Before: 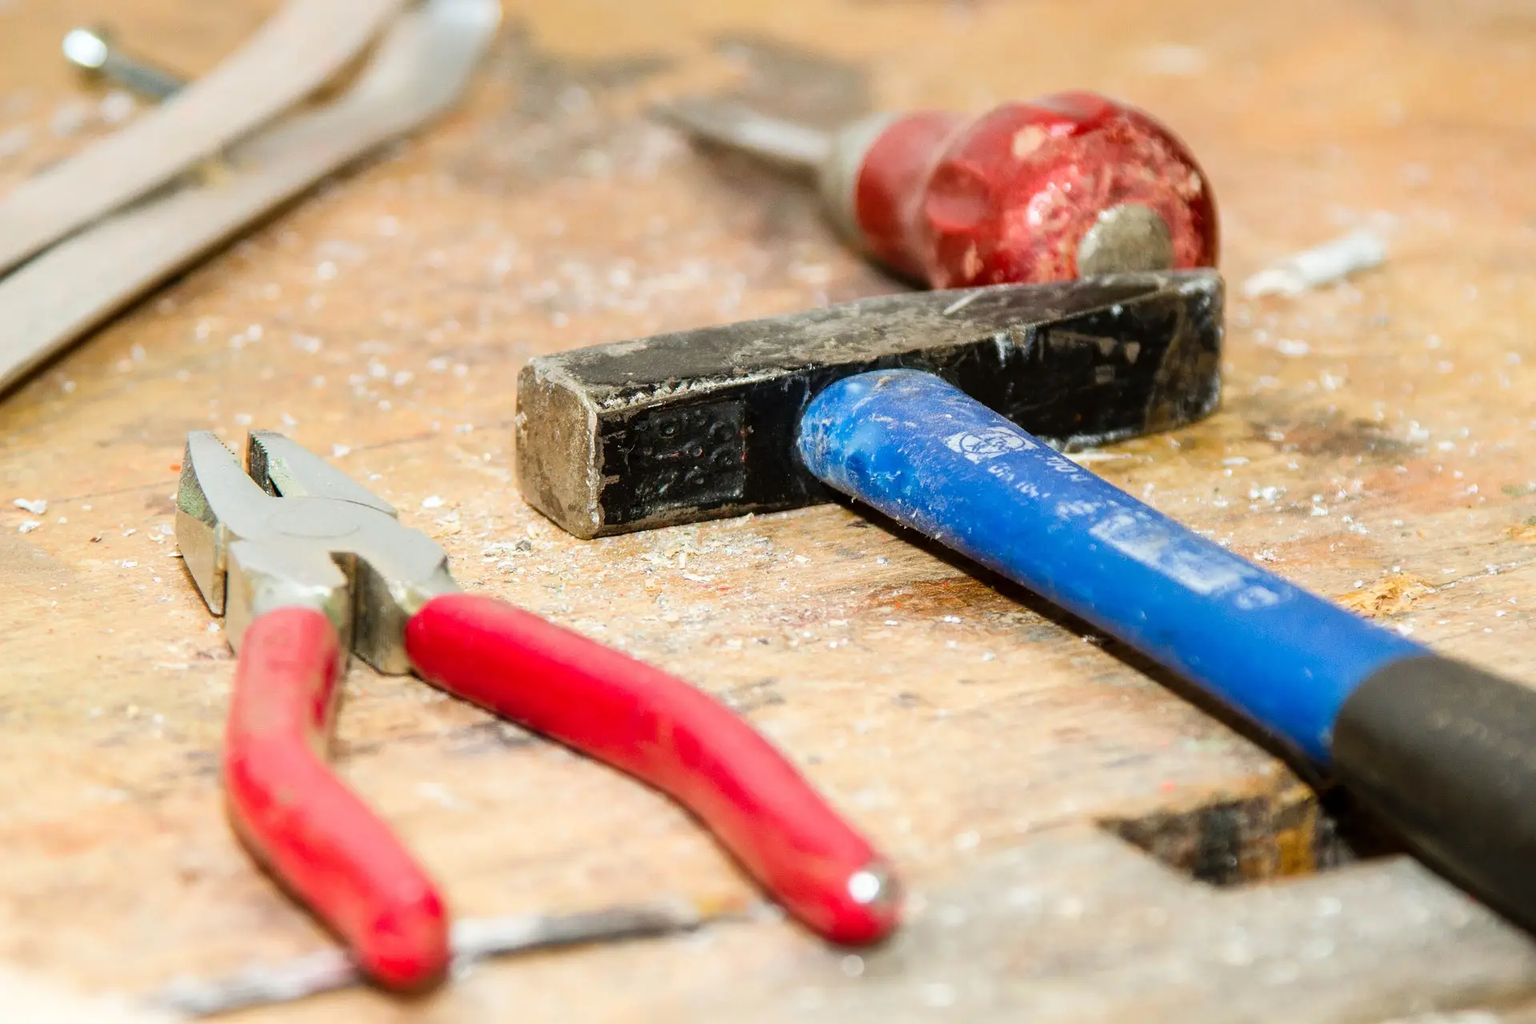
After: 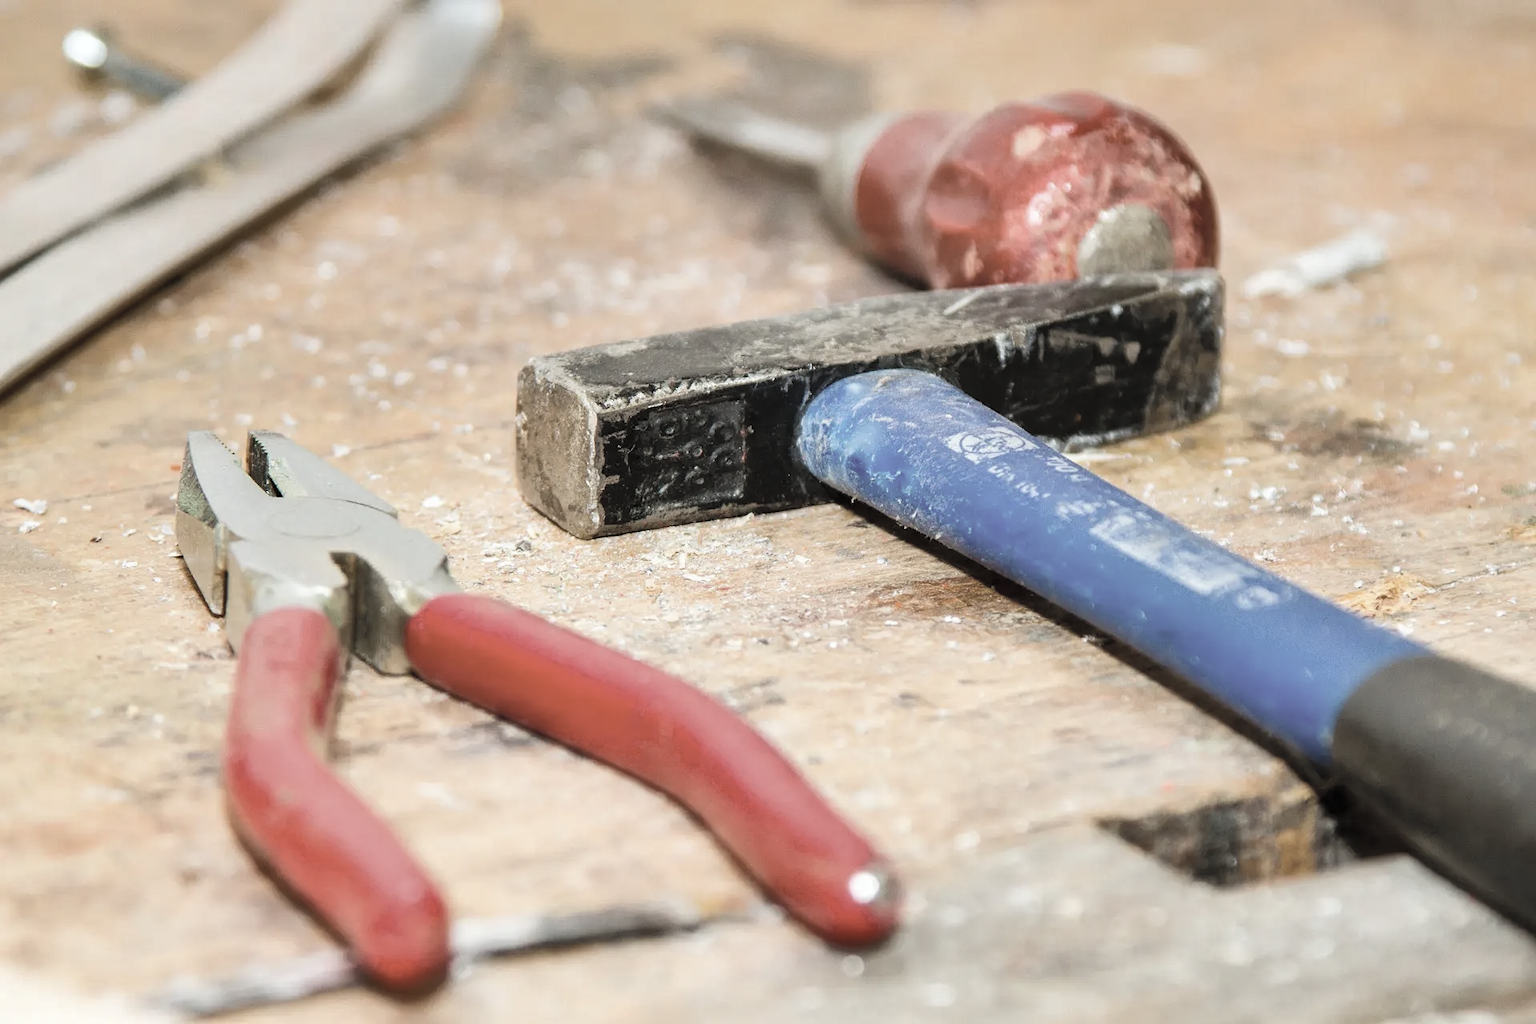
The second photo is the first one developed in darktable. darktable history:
tone equalizer: on, module defaults
shadows and highlights: shadows 60, soften with gaussian
contrast brightness saturation: brightness 0.18, saturation -0.5
